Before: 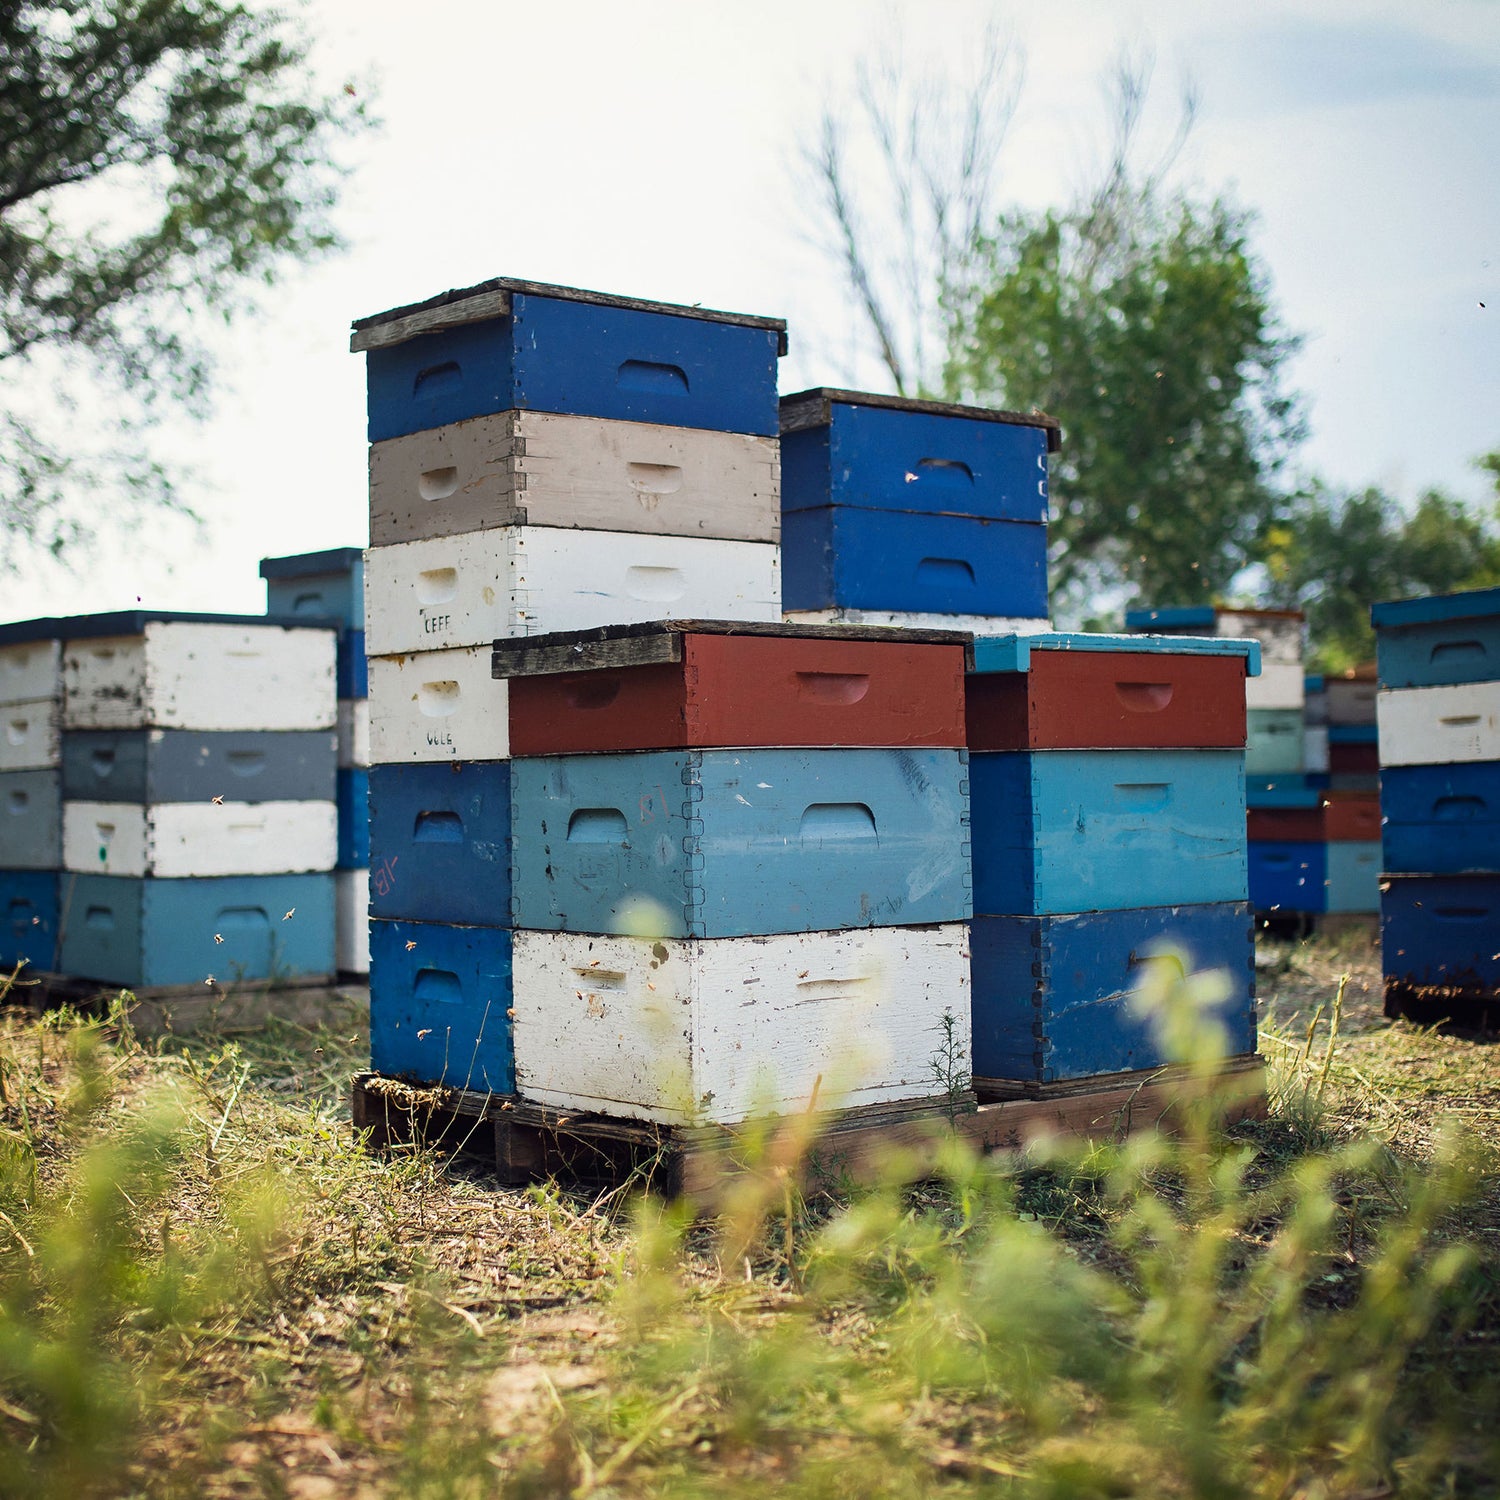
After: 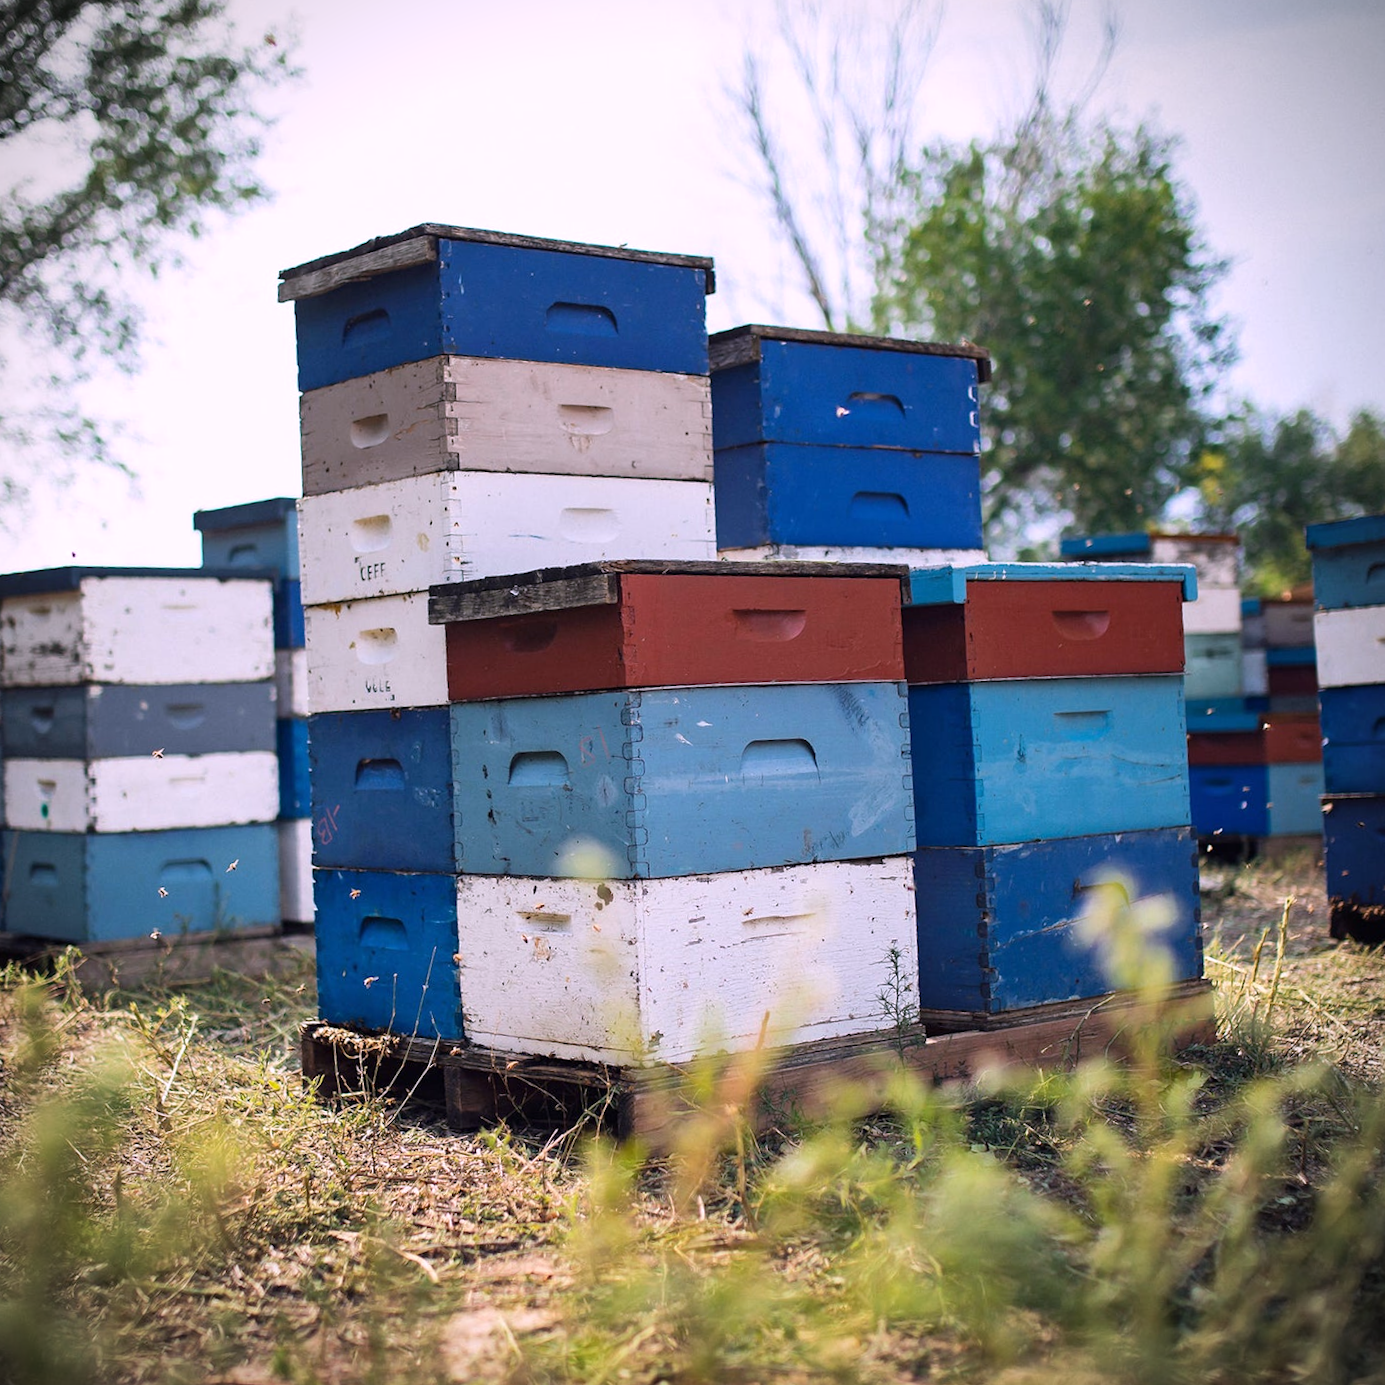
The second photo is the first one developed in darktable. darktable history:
vignetting: fall-off start 92.6%, brightness -0.52, saturation -0.51, center (-0.012, 0)
white balance: red 1.066, blue 1.119
crop and rotate: angle -3.27°, left 5.211%, top 5.211%, right 4.607%, bottom 4.607%
rotate and perspective: rotation -4.86°, automatic cropping off
